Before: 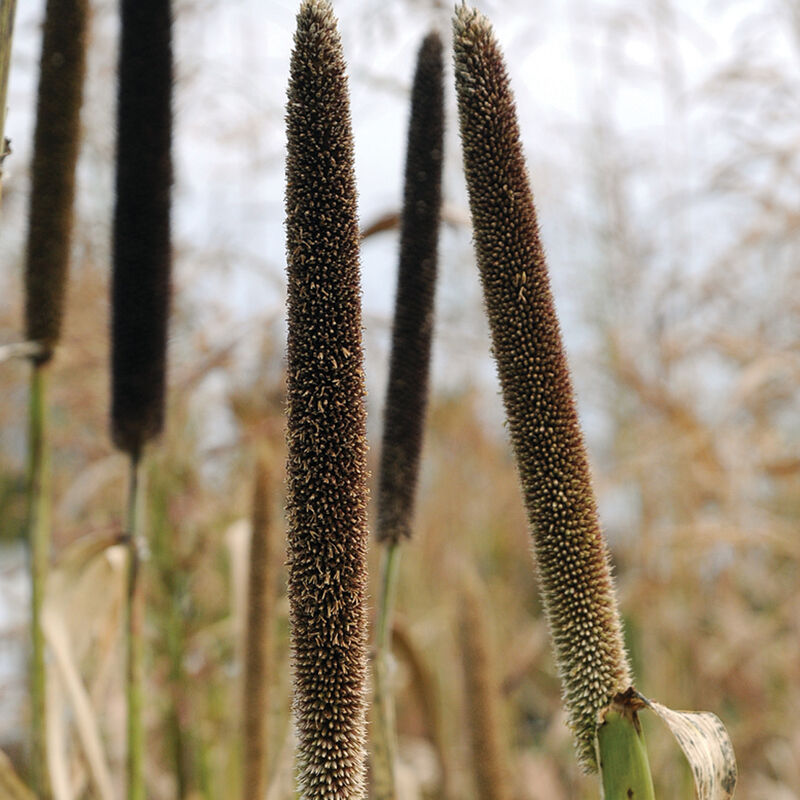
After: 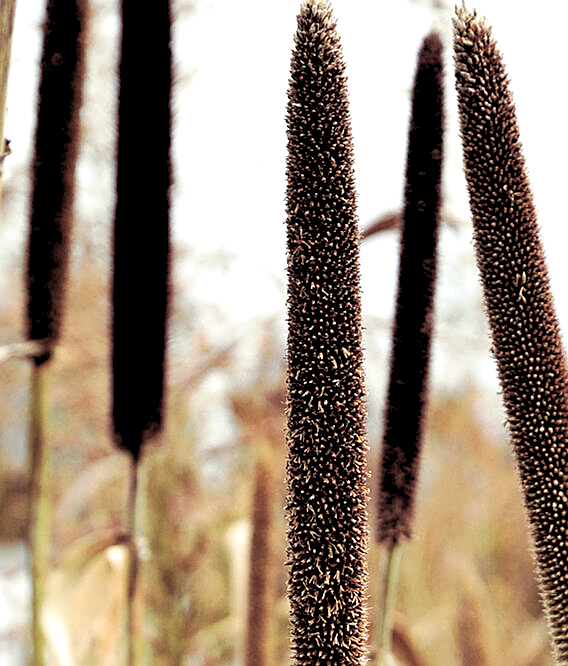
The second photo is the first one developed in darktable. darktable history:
sharpen: on, module defaults
rgb levels: levels [[0.029, 0.461, 0.922], [0, 0.5, 1], [0, 0.5, 1]]
crop: right 28.885%, bottom 16.626%
split-toning: on, module defaults
exposure: exposure 0.556 EV, compensate highlight preservation false
